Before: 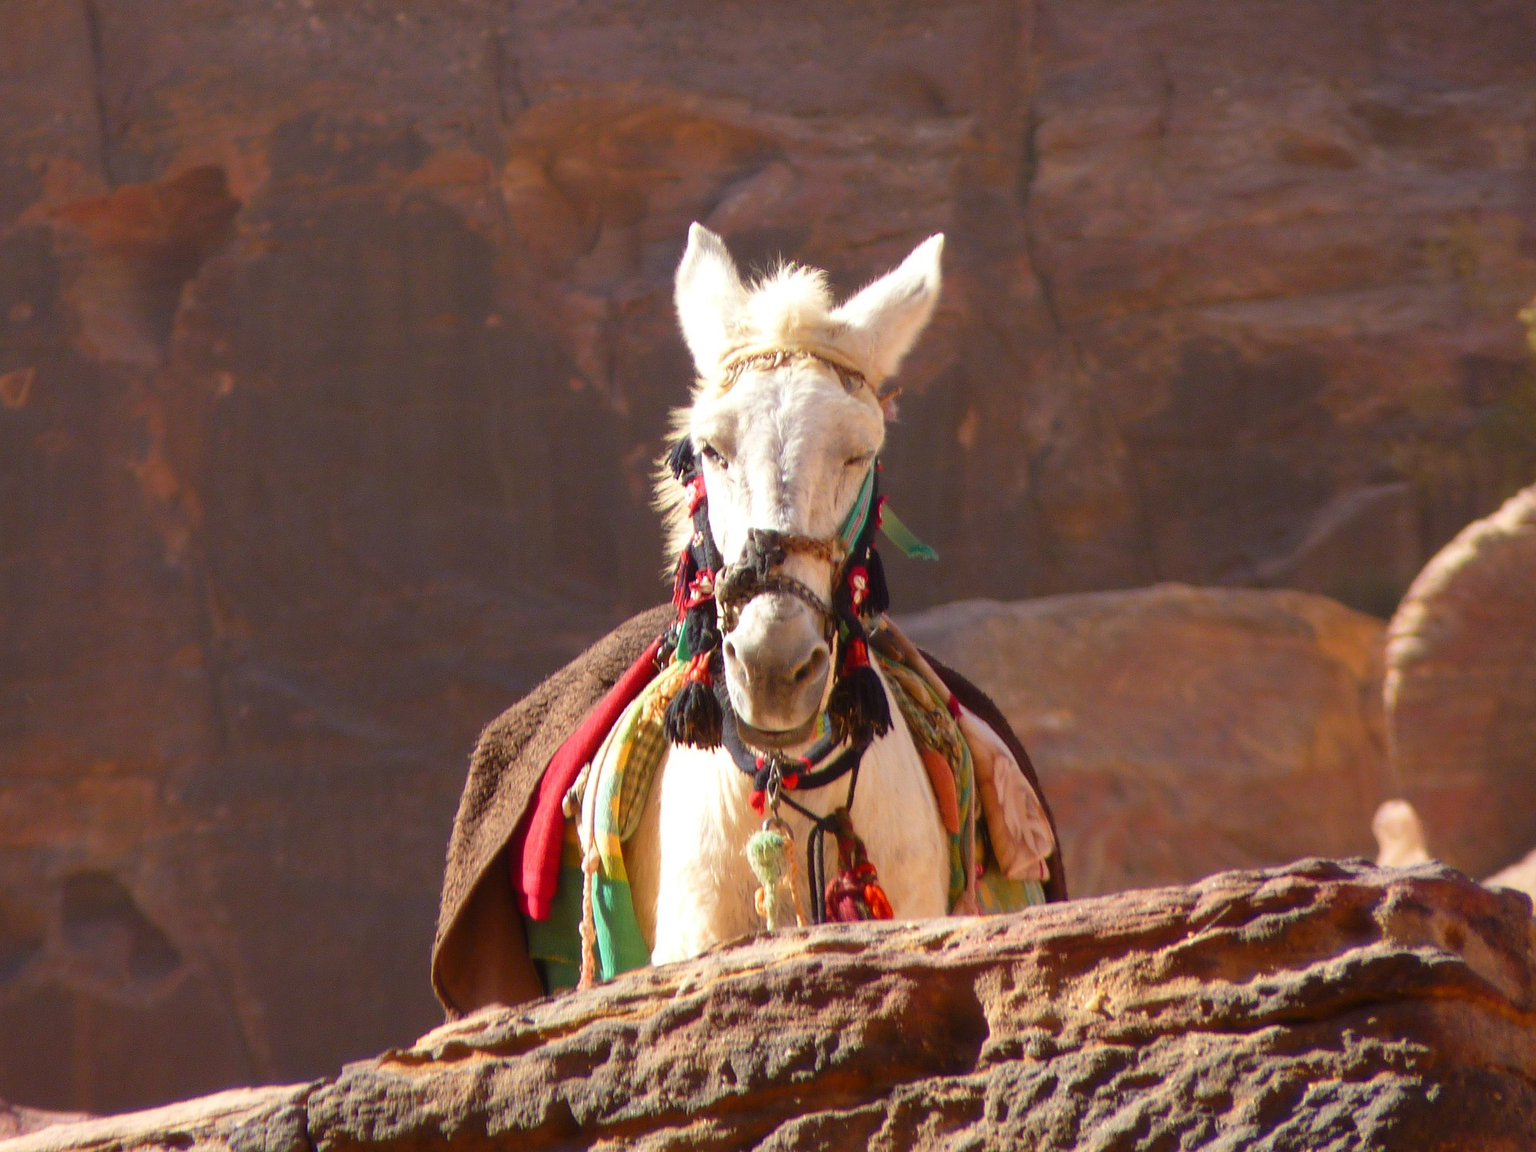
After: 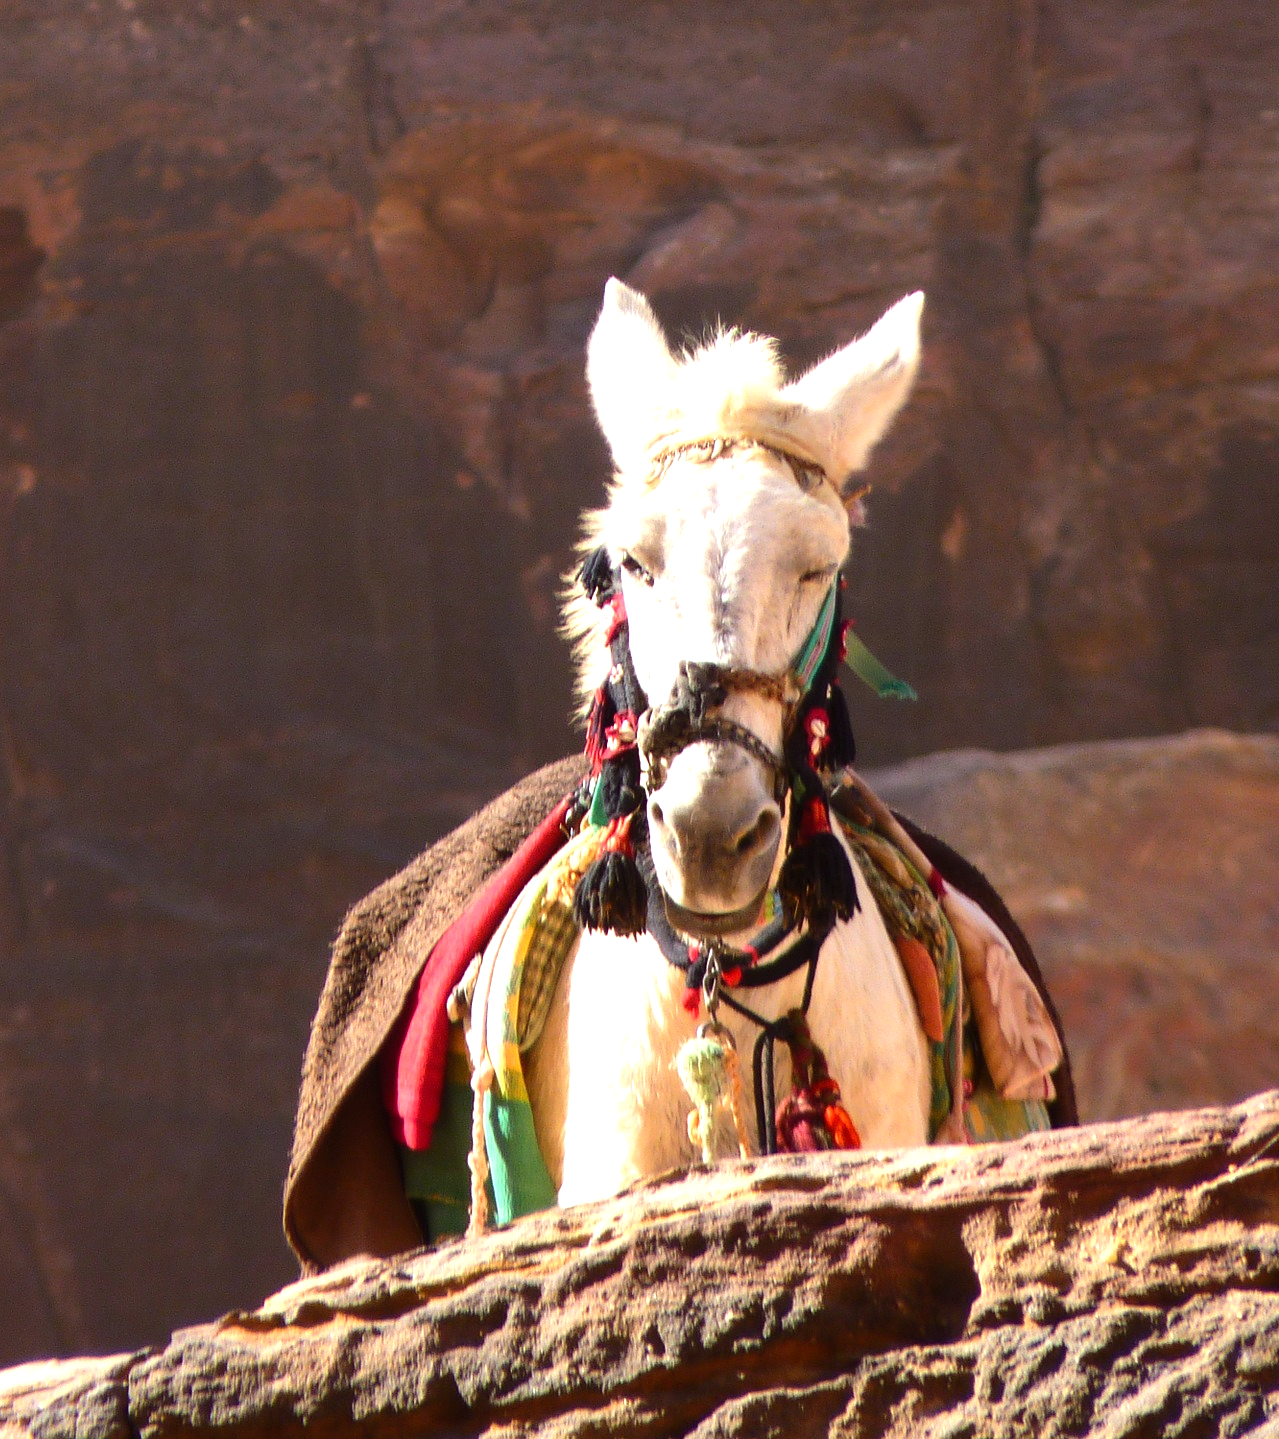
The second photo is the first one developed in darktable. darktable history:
crop and rotate: left 13.342%, right 19.991%
tone equalizer: -8 EV -0.75 EV, -7 EV -0.7 EV, -6 EV -0.6 EV, -5 EV -0.4 EV, -3 EV 0.4 EV, -2 EV 0.6 EV, -1 EV 0.7 EV, +0 EV 0.75 EV, edges refinement/feathering 500, mask exposure compensation -1.57 EV, preserve details no
